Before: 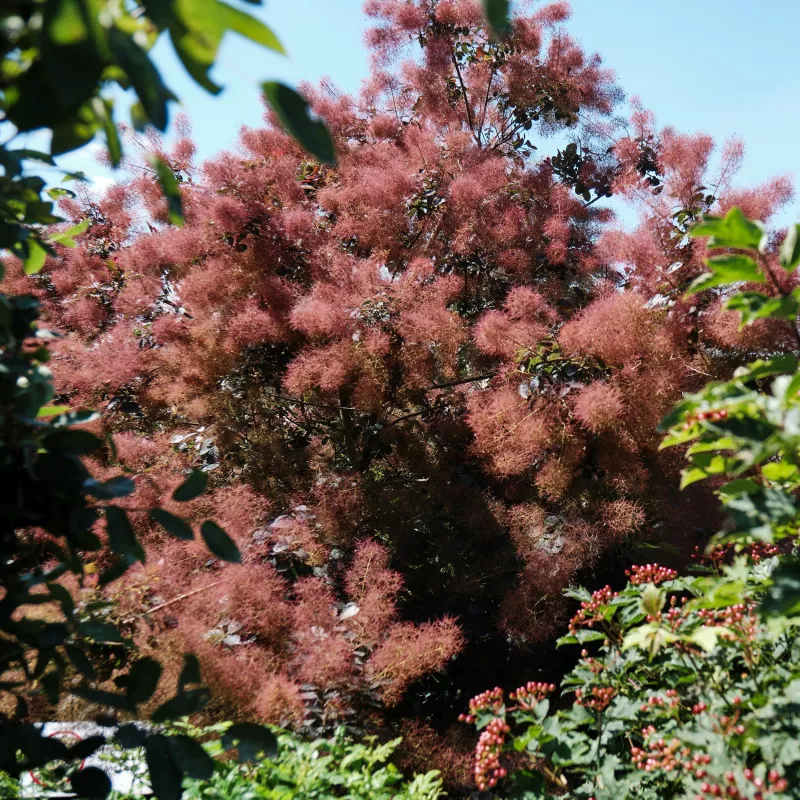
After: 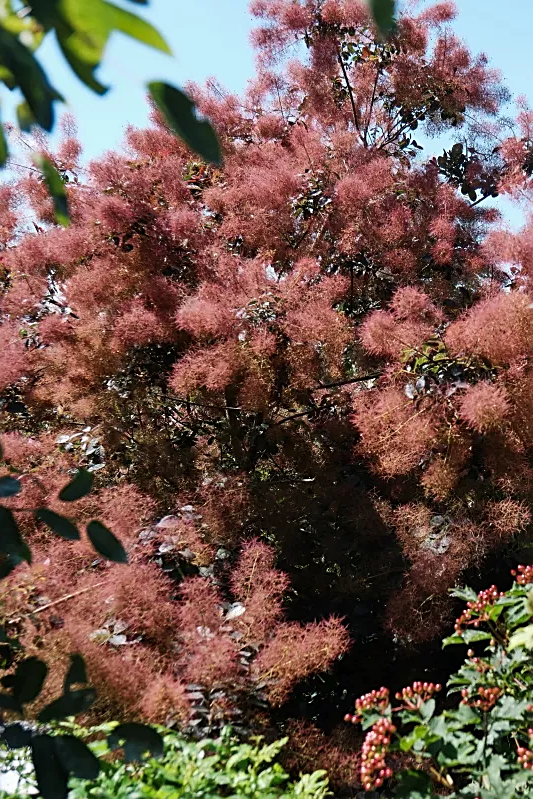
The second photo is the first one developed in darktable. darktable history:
crop and rotate: left 14.293%, right 19.038%
sharpen: on, module defaults
